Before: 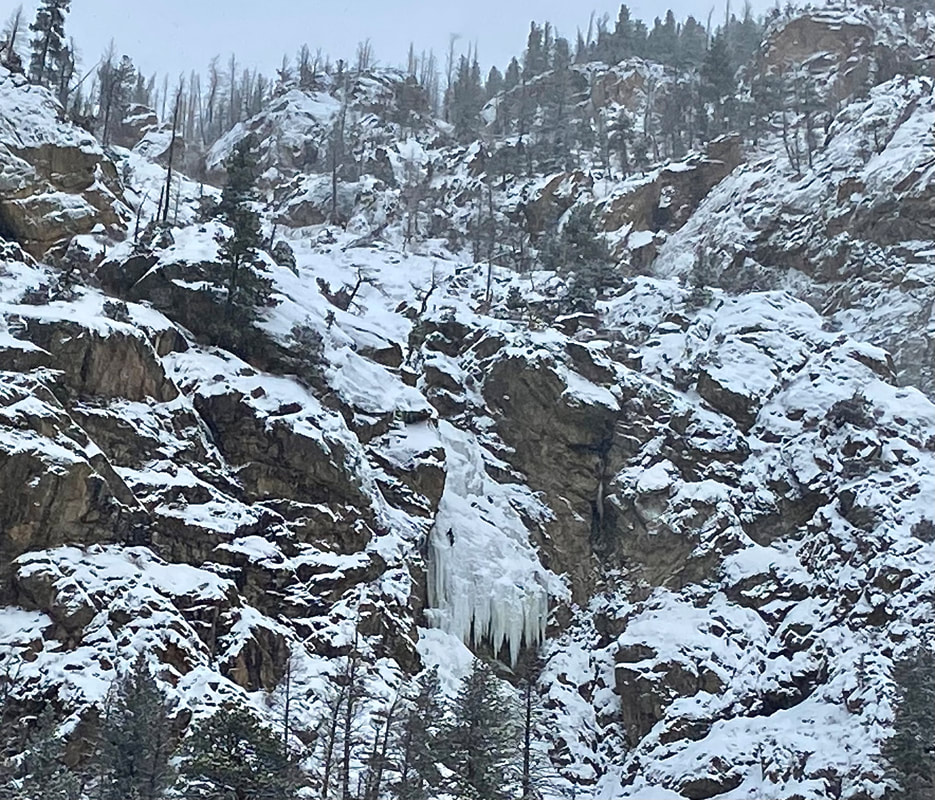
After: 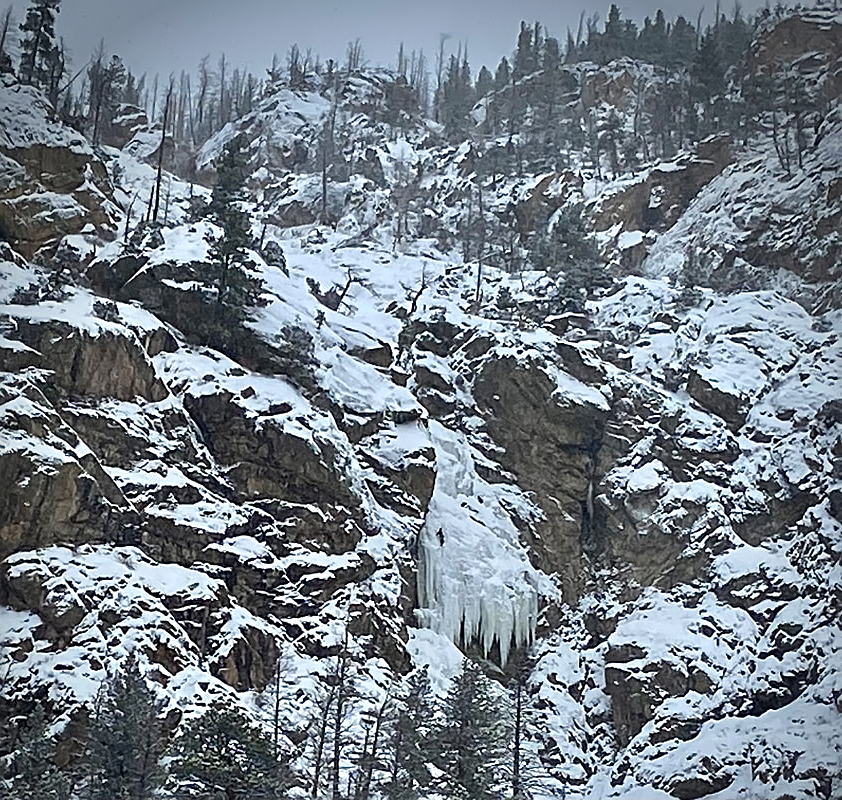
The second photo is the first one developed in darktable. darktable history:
sharpen: on, module defaults
crop and rotate: left 1.088%, right 8.807%
tone equalizer: on, module defaults
vignetting: brightness -0.629, saturation -0.007, center (-0.028, 0.239)
